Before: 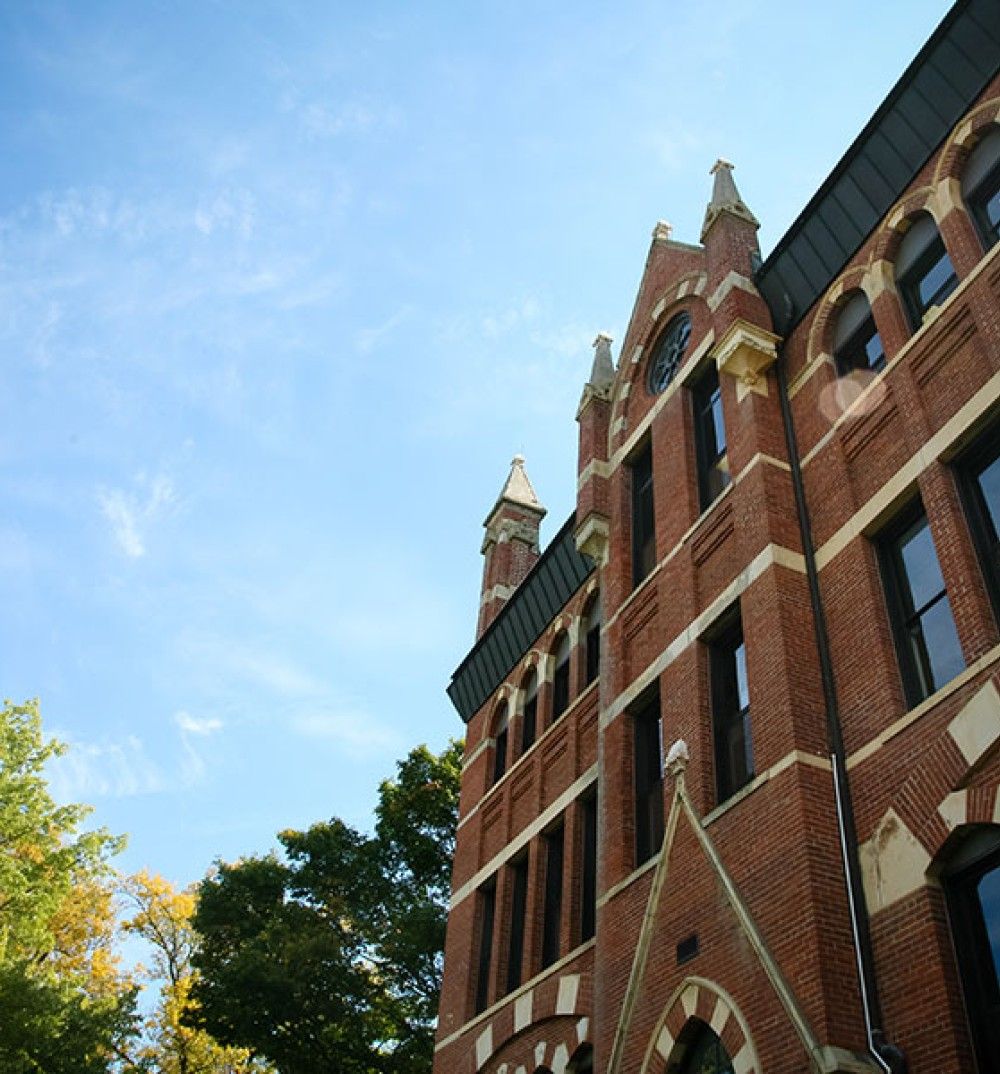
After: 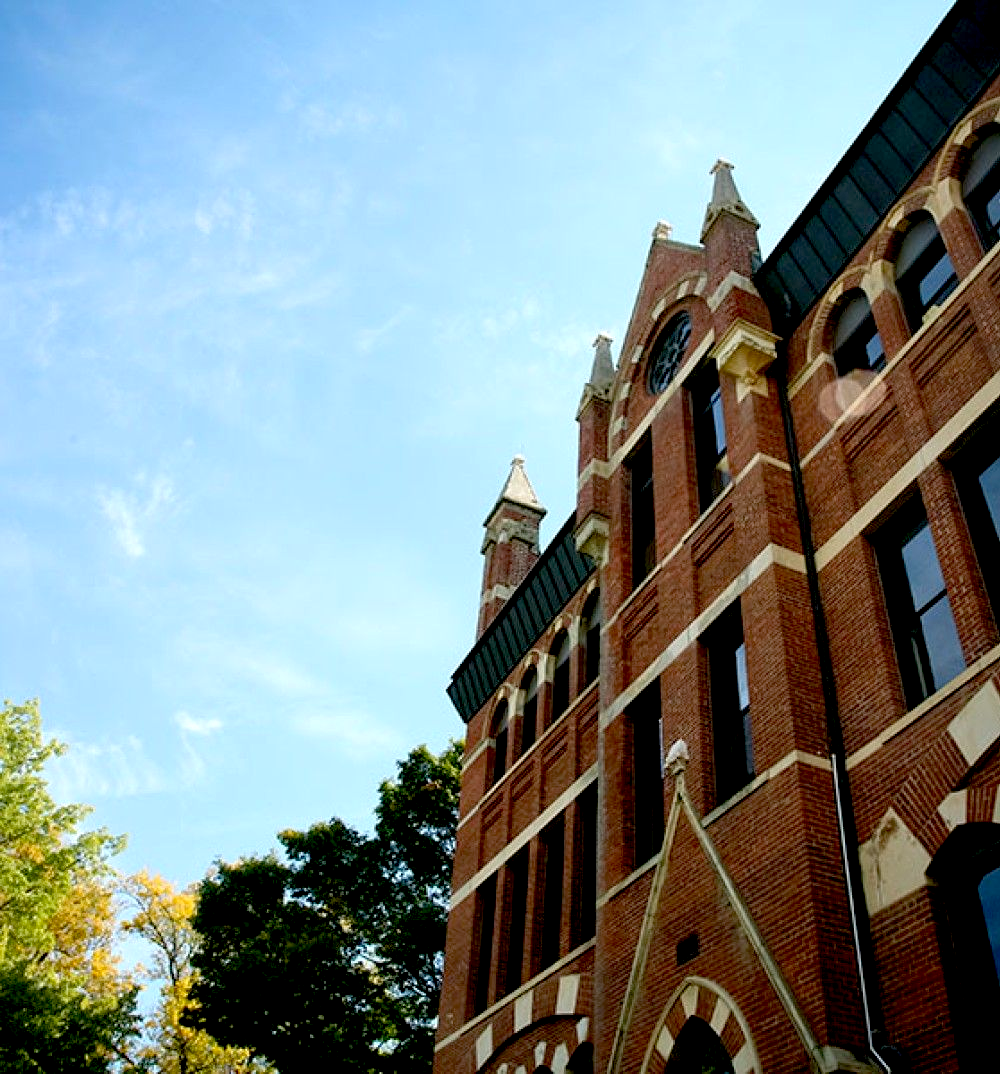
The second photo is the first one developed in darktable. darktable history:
exposure: black level correction 0.024, exposure 0.182 EV, compensate exposure bias true, compensate highlight preservation false
